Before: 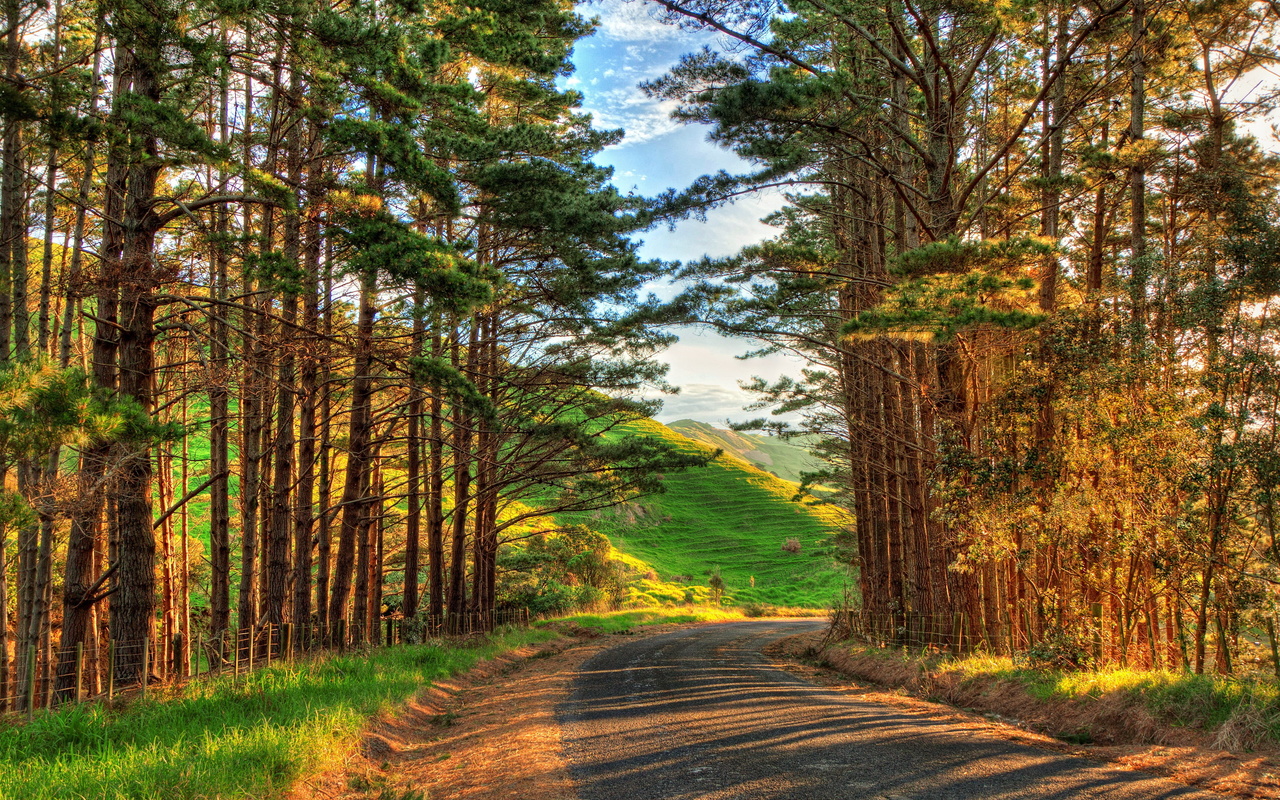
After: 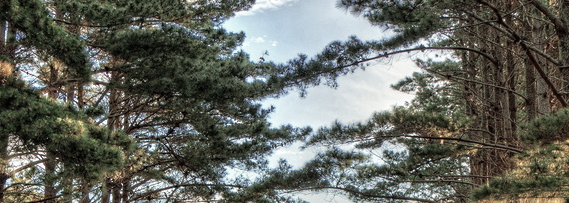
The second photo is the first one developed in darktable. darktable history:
color correction: highlights b* 0.002, saturation 0.467
sharpen: radius 5.364, amount 0.31, threshold 26.456
crop: left 28.849%, top 16.866%, right 26.633%, bottom 57.709%
contrast equalizer: octaves 7, y [[0.5 ×6], [0.5 ×6], [0.5, 0.5, 0.501, 0.545, 0.707, 0.863], [0 ×6], [0 ×6]]
